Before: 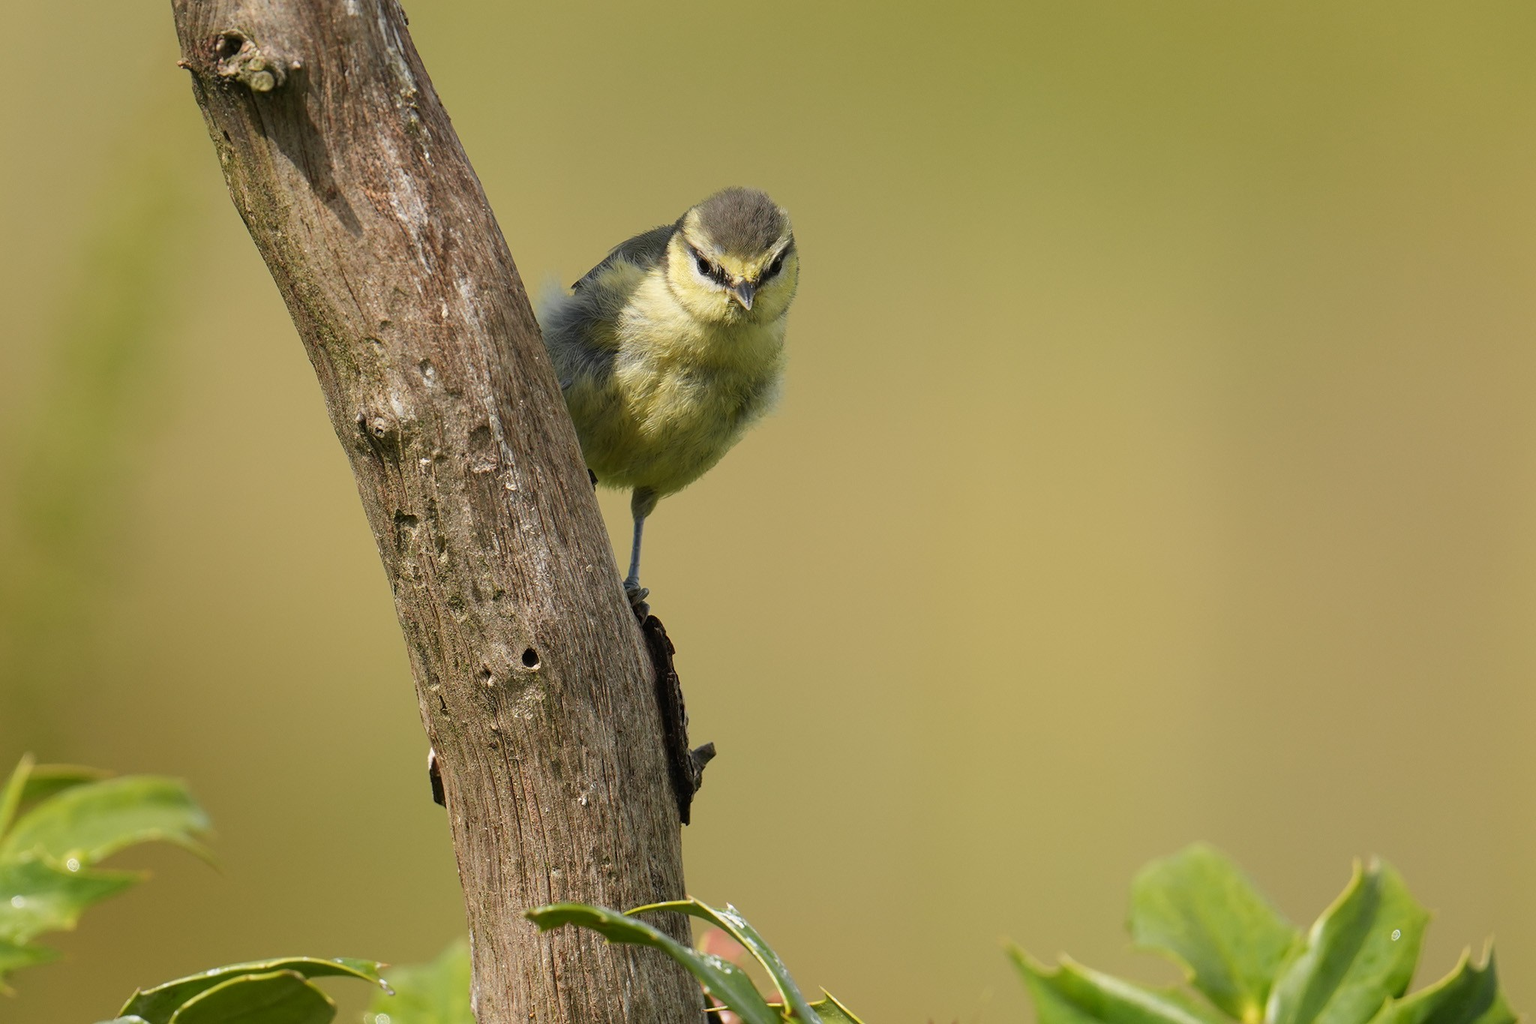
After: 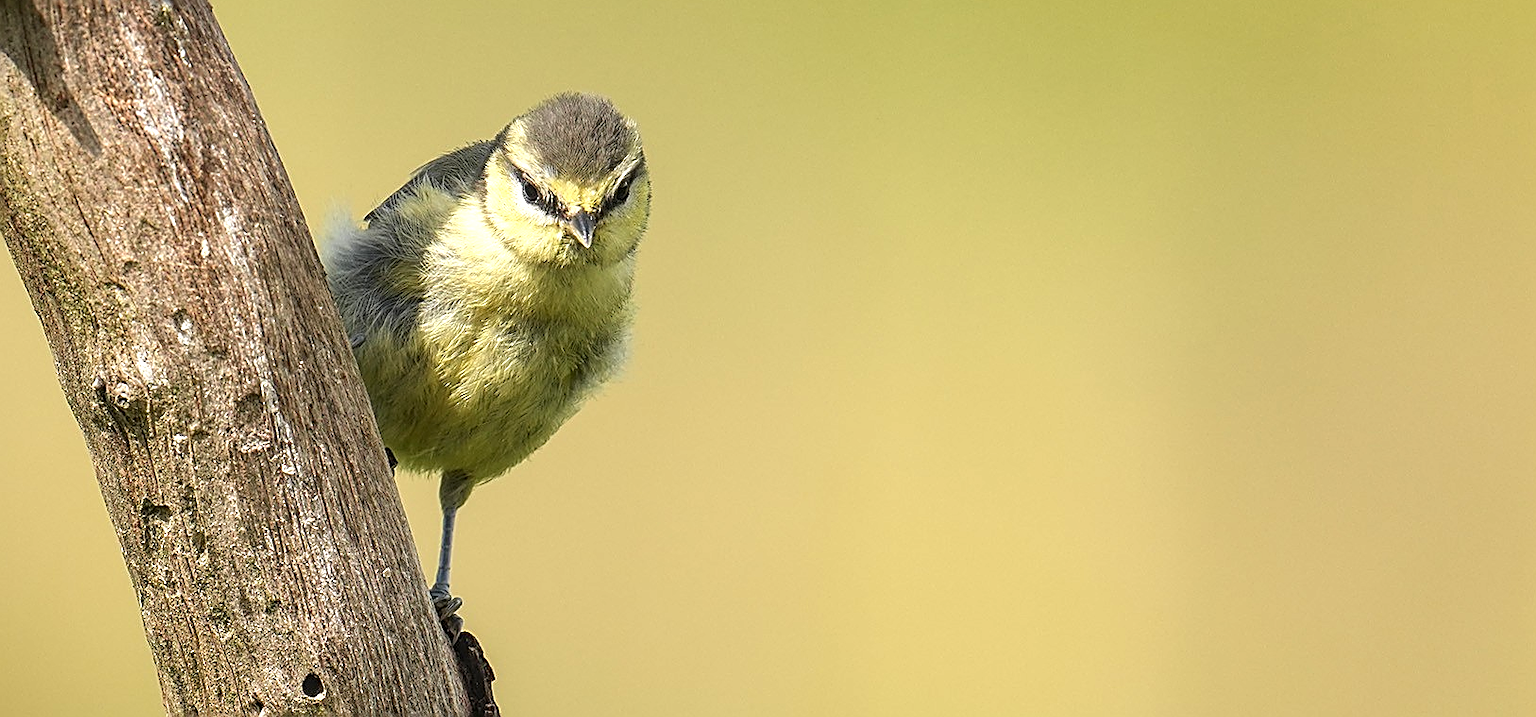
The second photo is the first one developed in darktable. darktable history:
local contrast: on, module defaults
crop: left 18.38%, top 11.092%, right 2.134%, bottom 33.217%
exposure: black level correction 0, exposure 0.7 EV, compensate highlight preservation false
sharpen: amount 1
